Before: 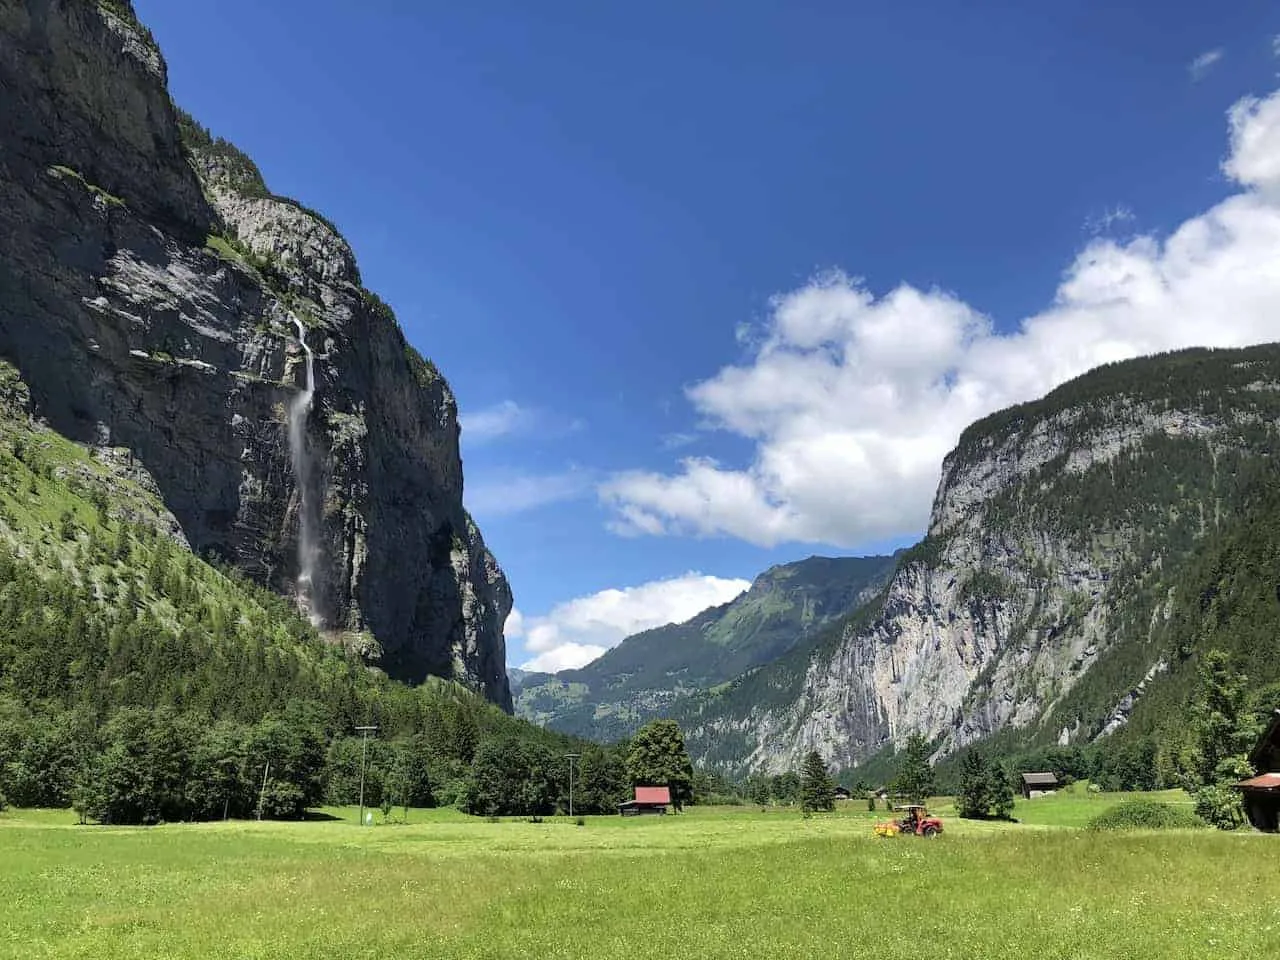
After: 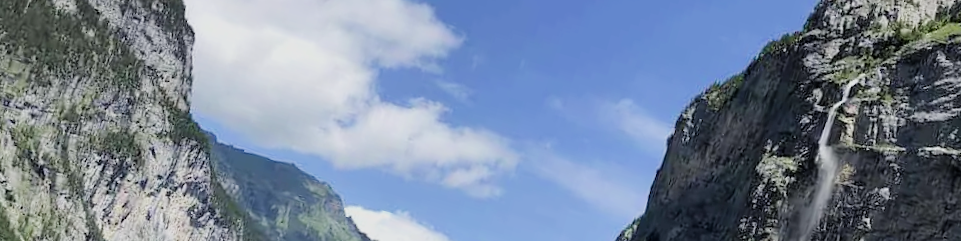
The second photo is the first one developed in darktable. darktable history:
filmic rgb: black relative exposure -7.65 EV, white relative exposure 4.56 EV, hardness 3.61
exposure: exposure 0.556 EV, compensate highlight preservation false
crop and rotate: angle 16.12°, top 30.835%, bottom 35.653%
